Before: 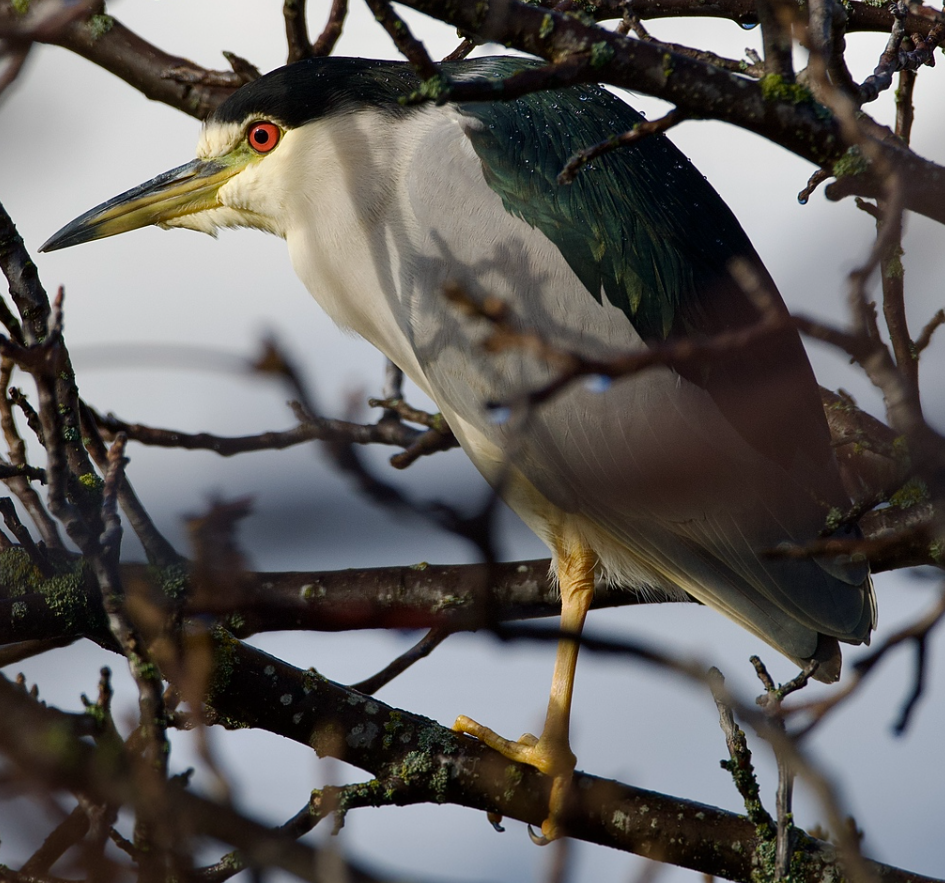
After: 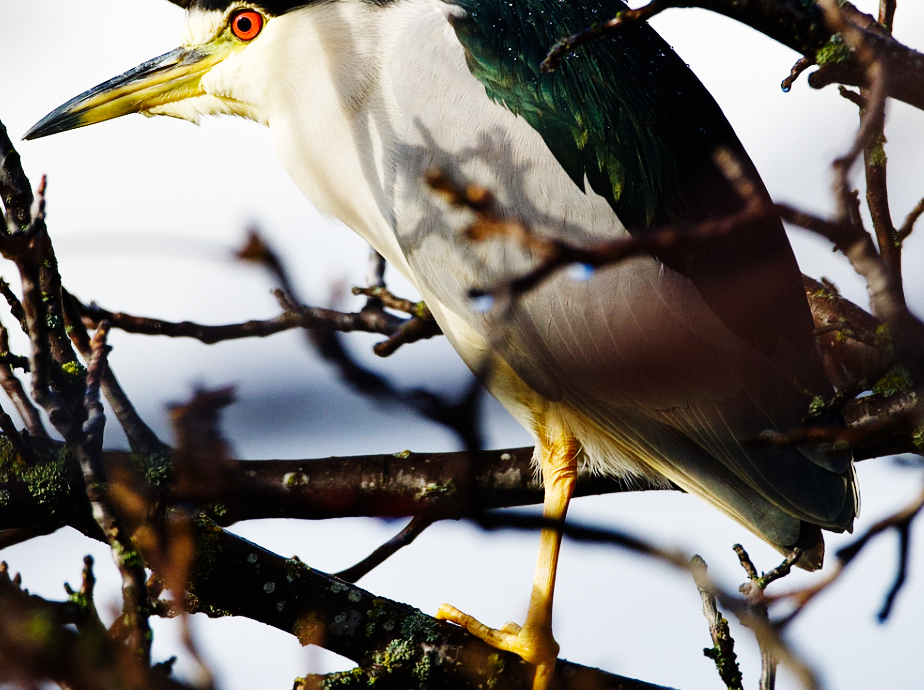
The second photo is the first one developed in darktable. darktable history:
crop and rotate: left 1.903%, top 12.829%, right 0.286%, bottom 8.919%
base curve: curves: ch0 [(0, 0) (0, 0) (0.002, 0.001) (0.008, 0.003) (0.019, 0.011) (0.037, 0.037) (0.064, 0.11) (0.102, 0.232) (0.152, 0.379) (0.216, 0.524) (0.296, 0.665) (0.394, 0.789) (0.512, 0.881) (0.651, 0.945) (0.813, 0.986) (1, 1)], preserve colors none
